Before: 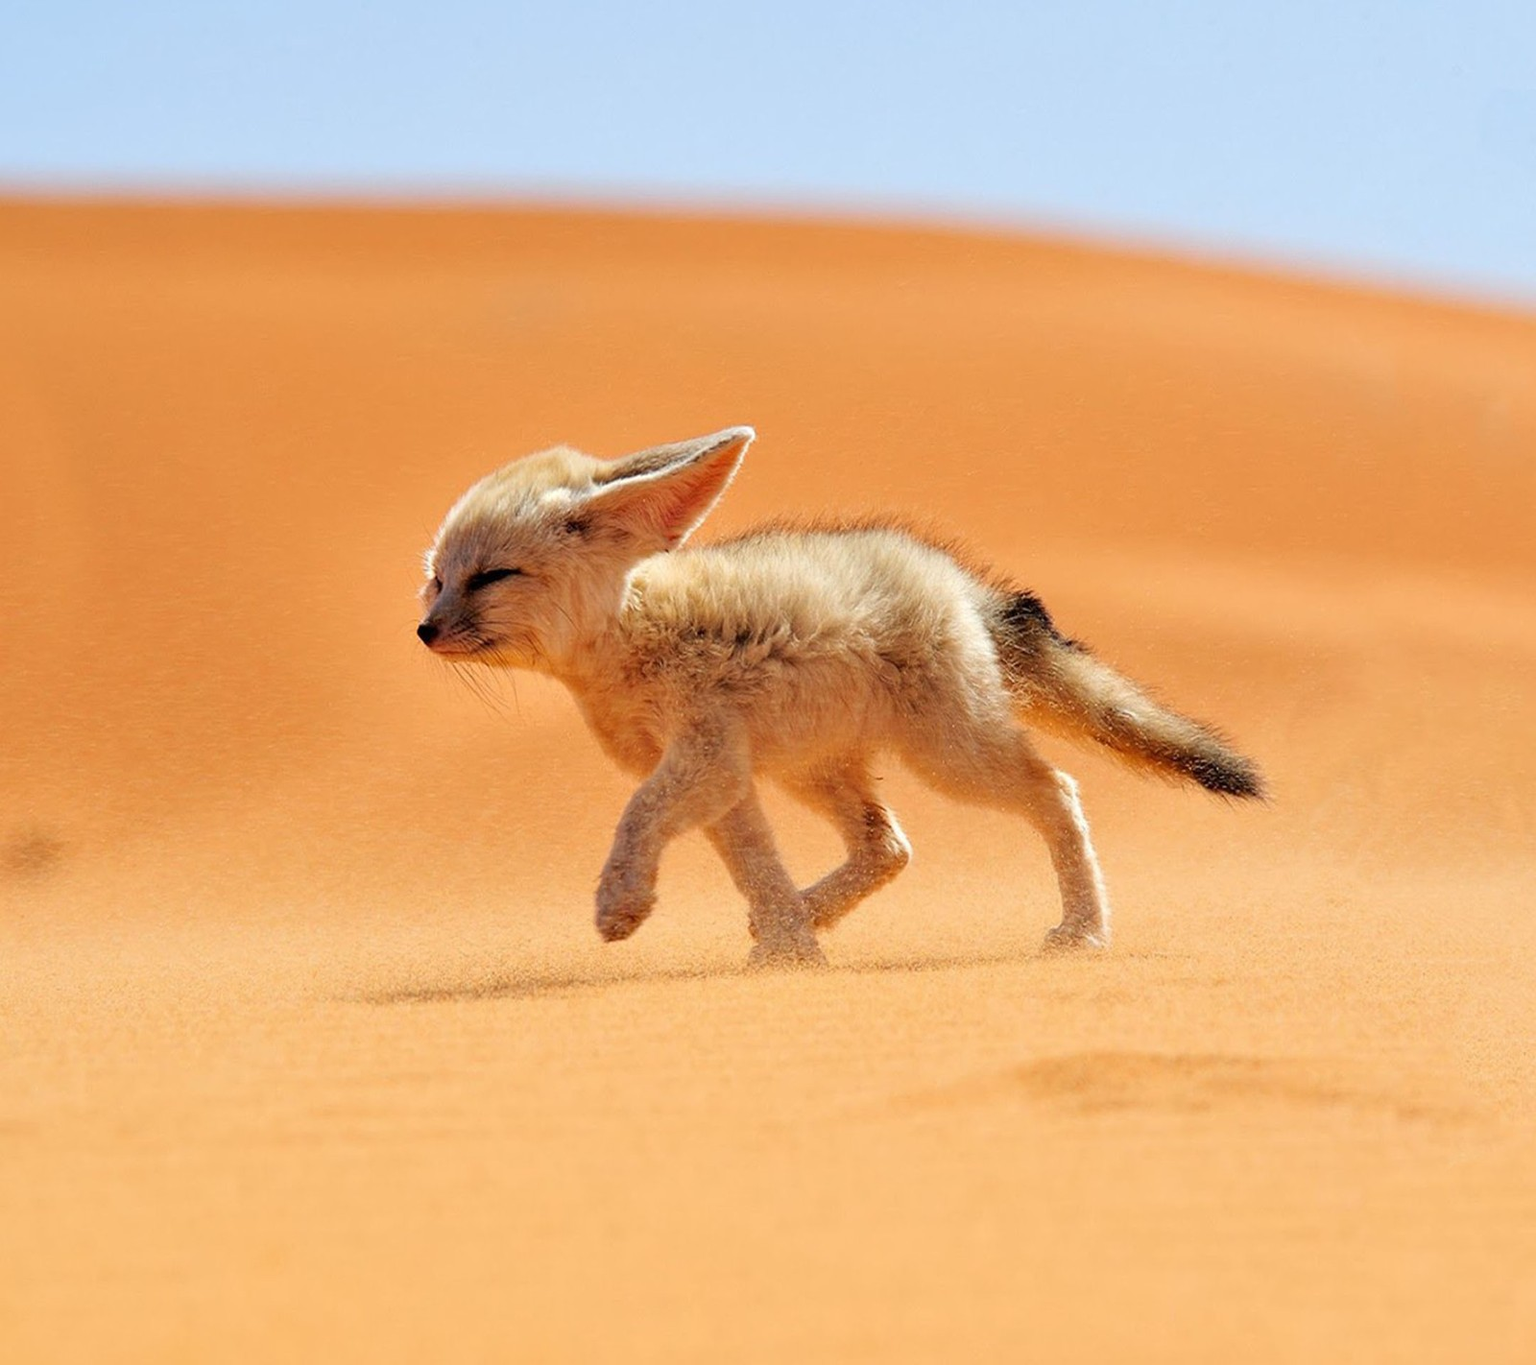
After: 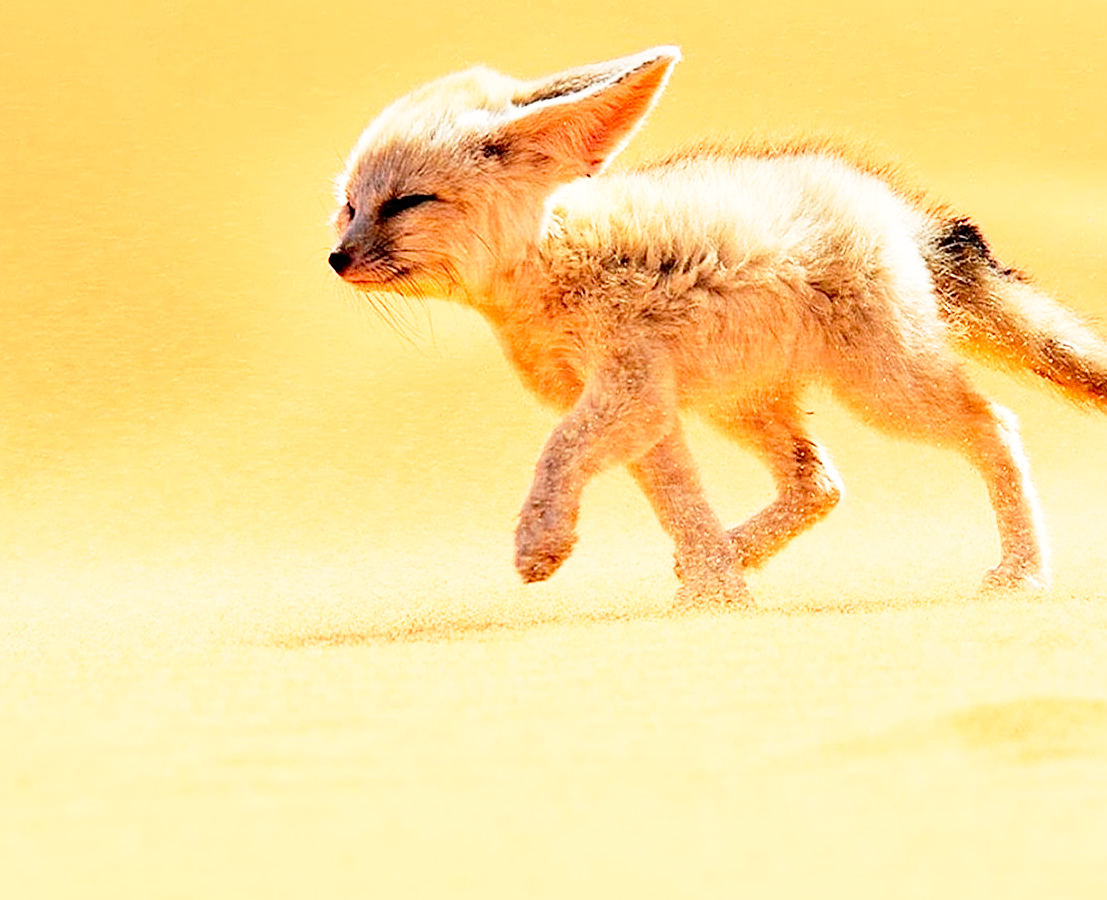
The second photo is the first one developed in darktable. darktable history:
base curve: curves: ch0 [(0, 0) (0.012, 0.01) (0.073, 0.168) (0.31, 0.711) (0.645, 0.957) (1, 1)], preserve colors none
contrast brightness saturation: contrast 0.084, saturation 0.021
sharpen: on, module defaults
crop: left 6.673%, top 27.99%, right 24.135%, bottom 8.684%
